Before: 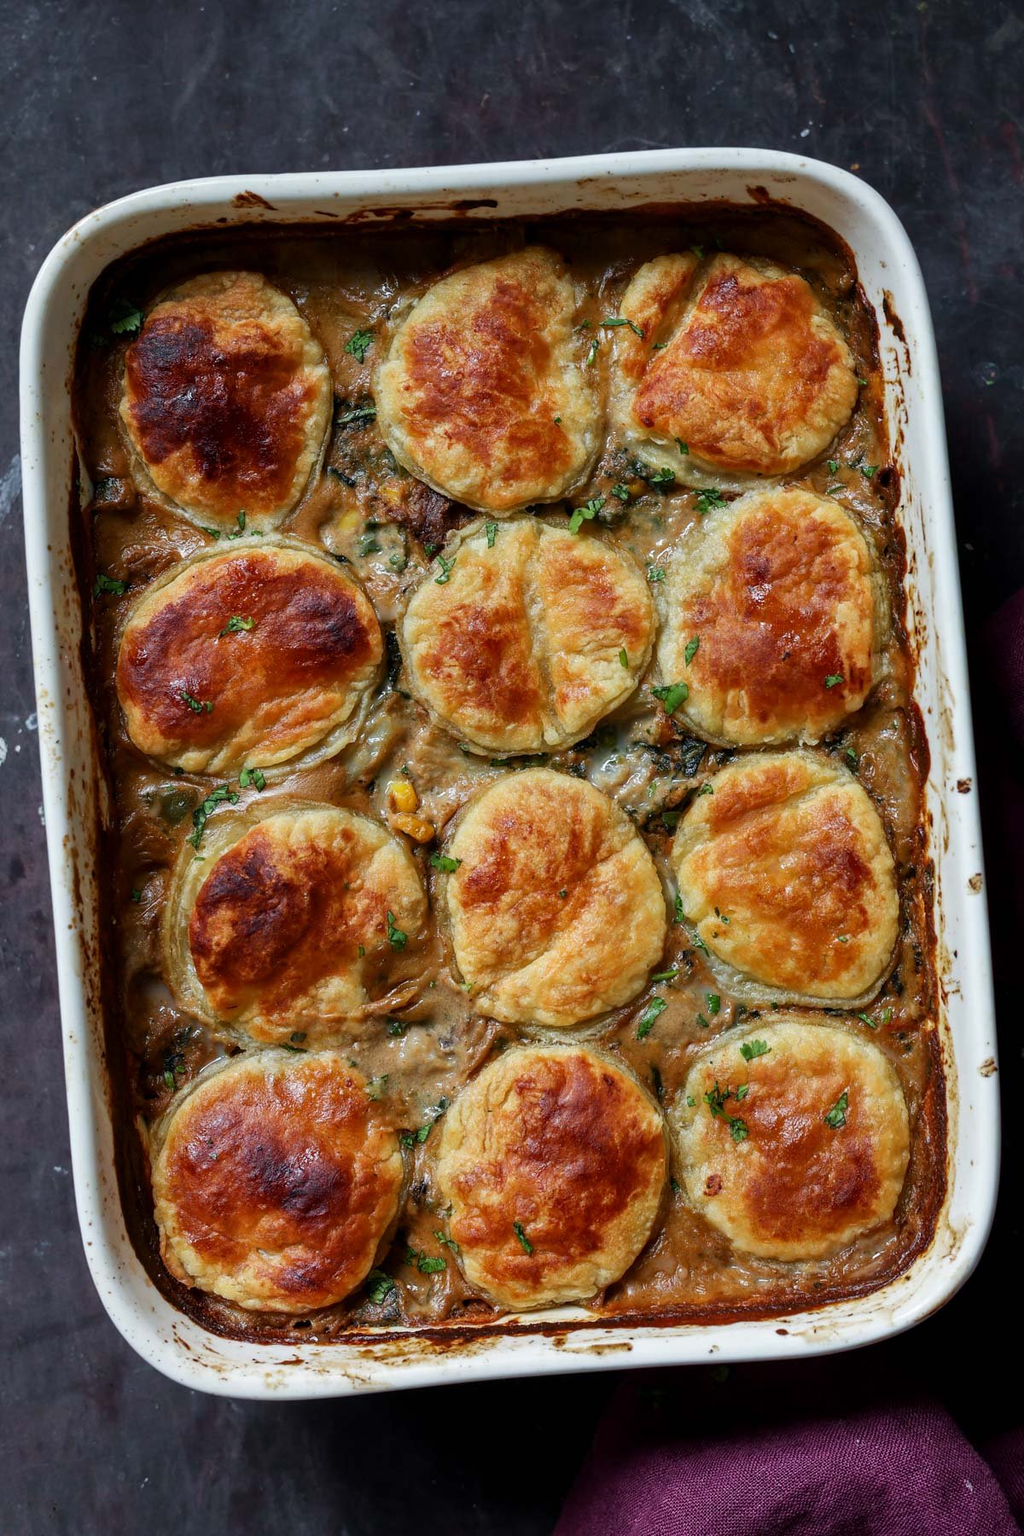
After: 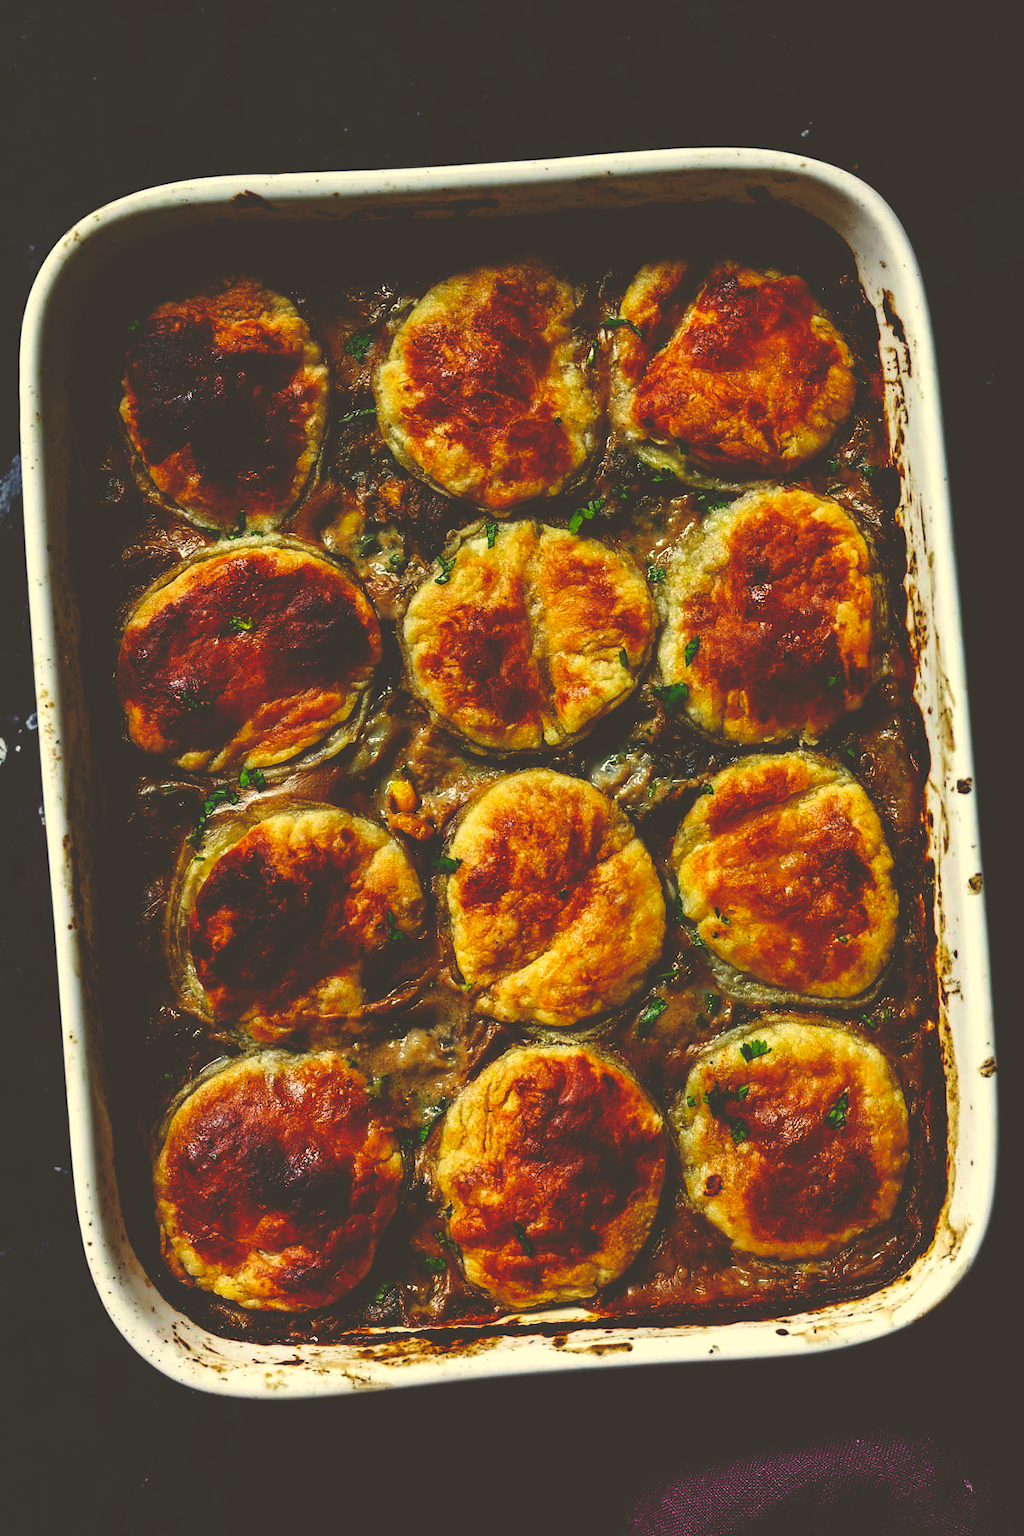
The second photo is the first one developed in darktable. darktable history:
base curve: curves: ch0 [(0, 0.036) (0.083, 0.04) (0.804, 1)], preserve colors none
color correction: highlights a* 2.72, highlights b* 22.8
